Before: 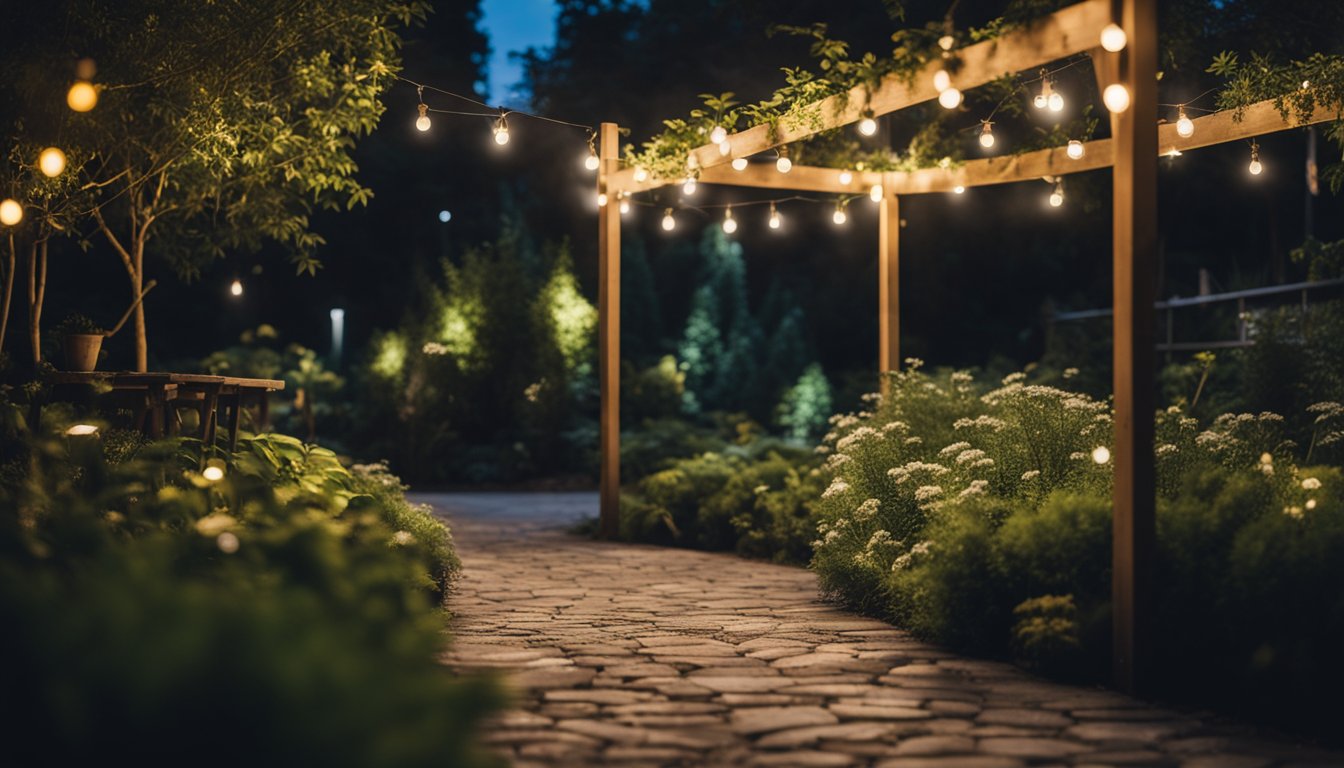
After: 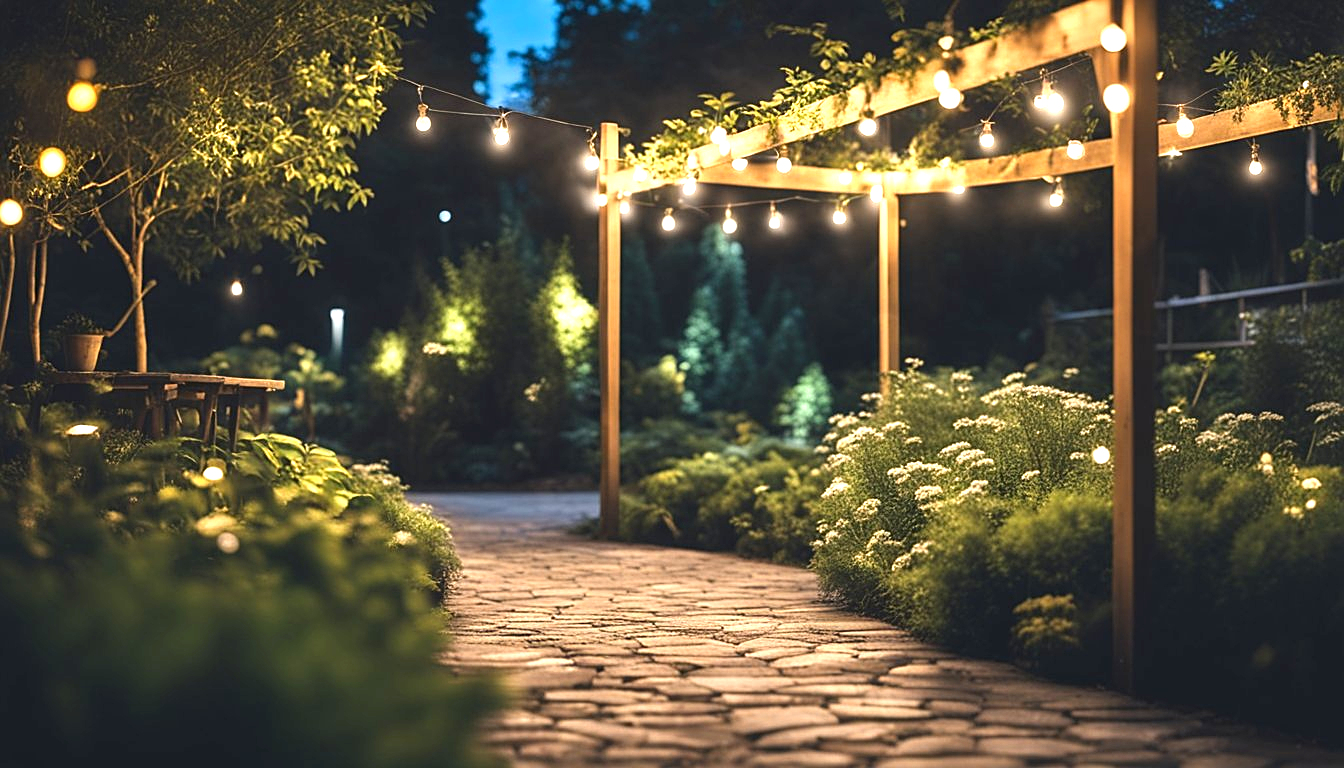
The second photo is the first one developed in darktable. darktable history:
exposure: black level correction 0, exposure 1.2 EV, compensate highlight preservation false
sharpen: on, module defaults
